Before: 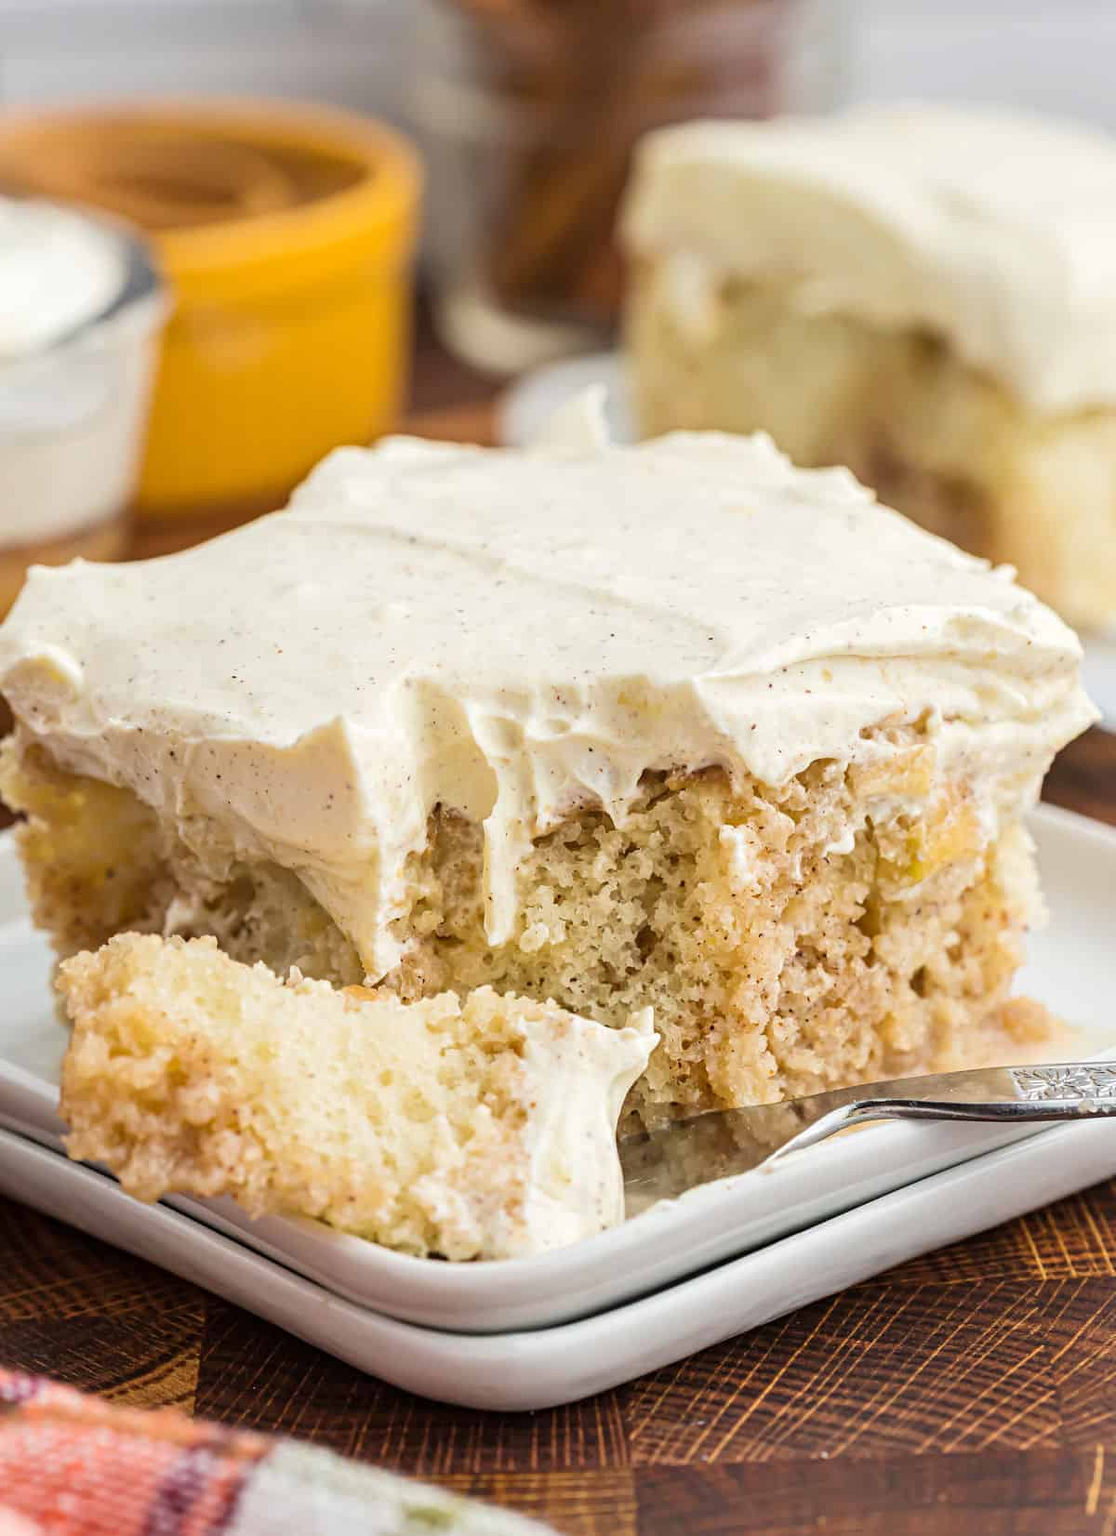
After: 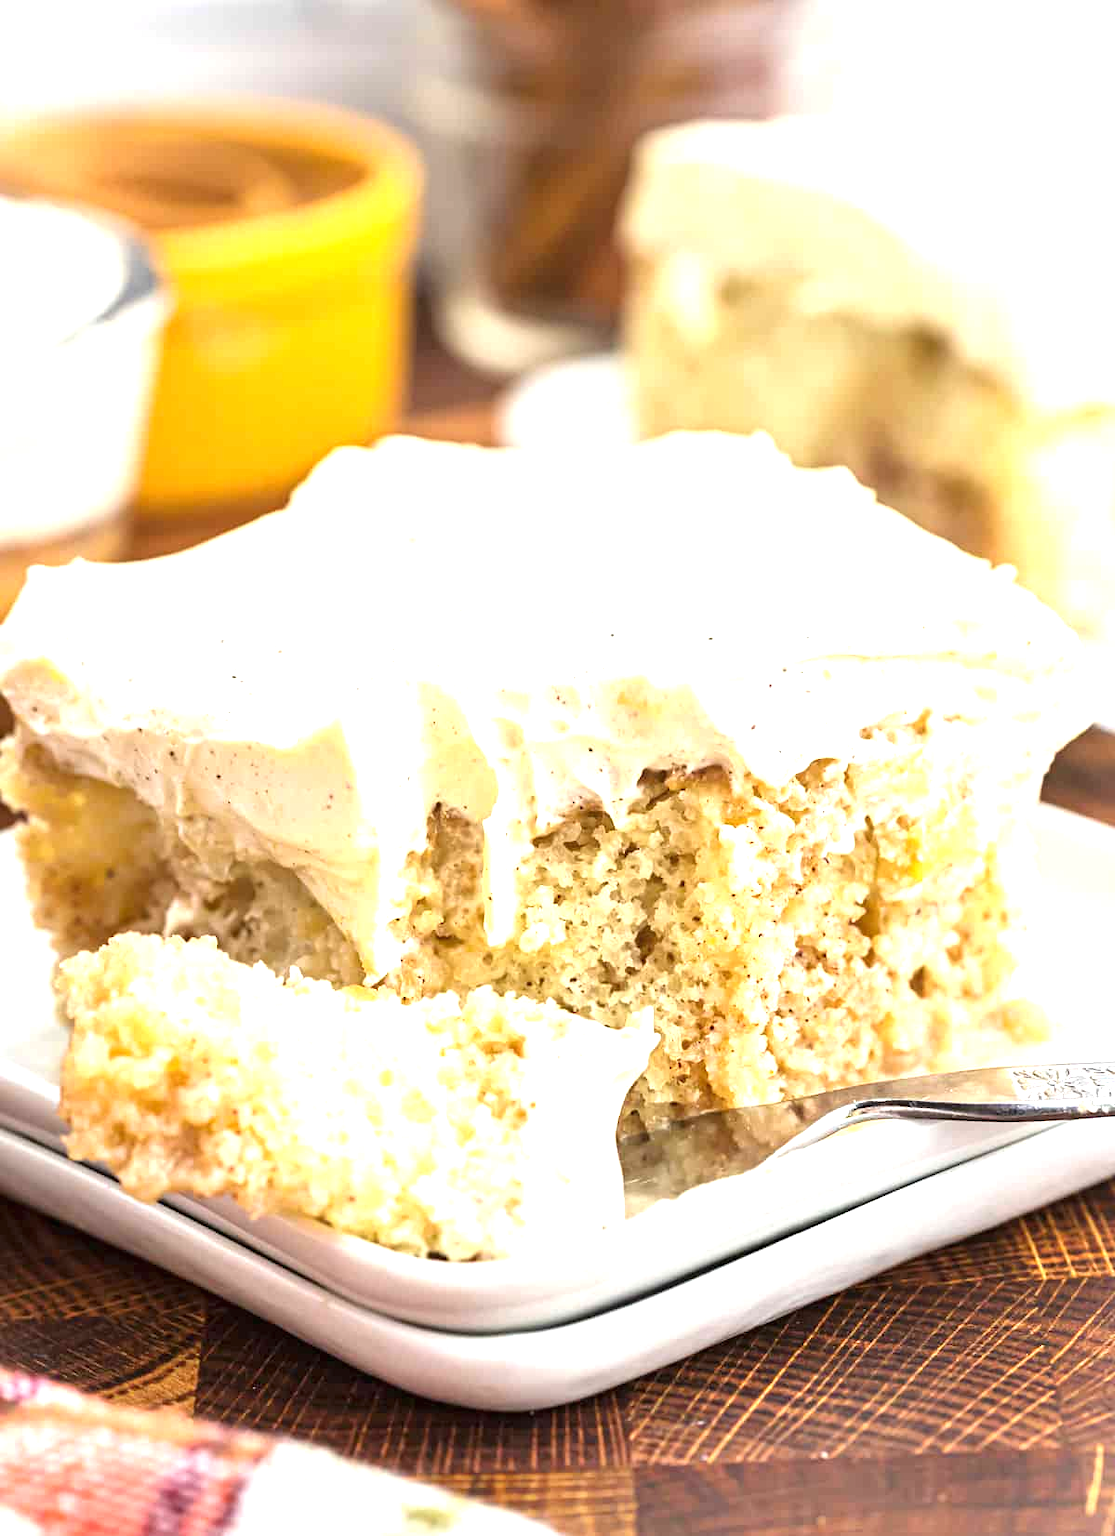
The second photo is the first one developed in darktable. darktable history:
exposure: black level correction 0, exposure 1.097 EV, compensate exposure bias true, compensate highlight preservation false
